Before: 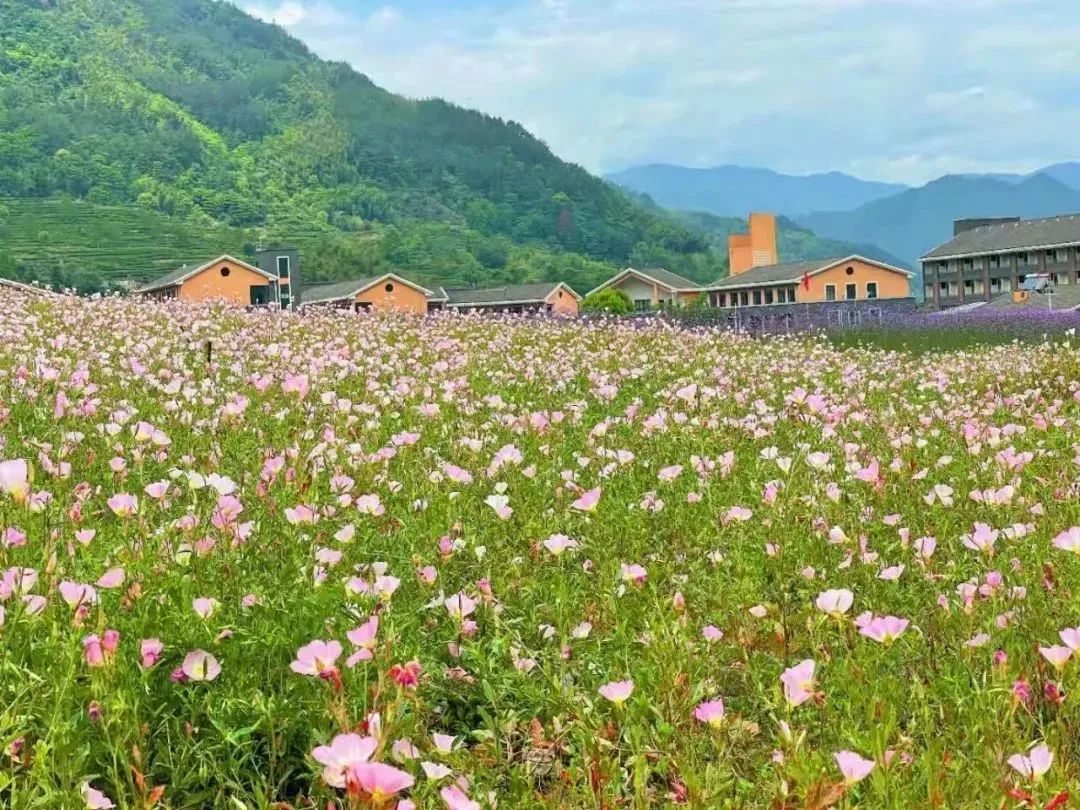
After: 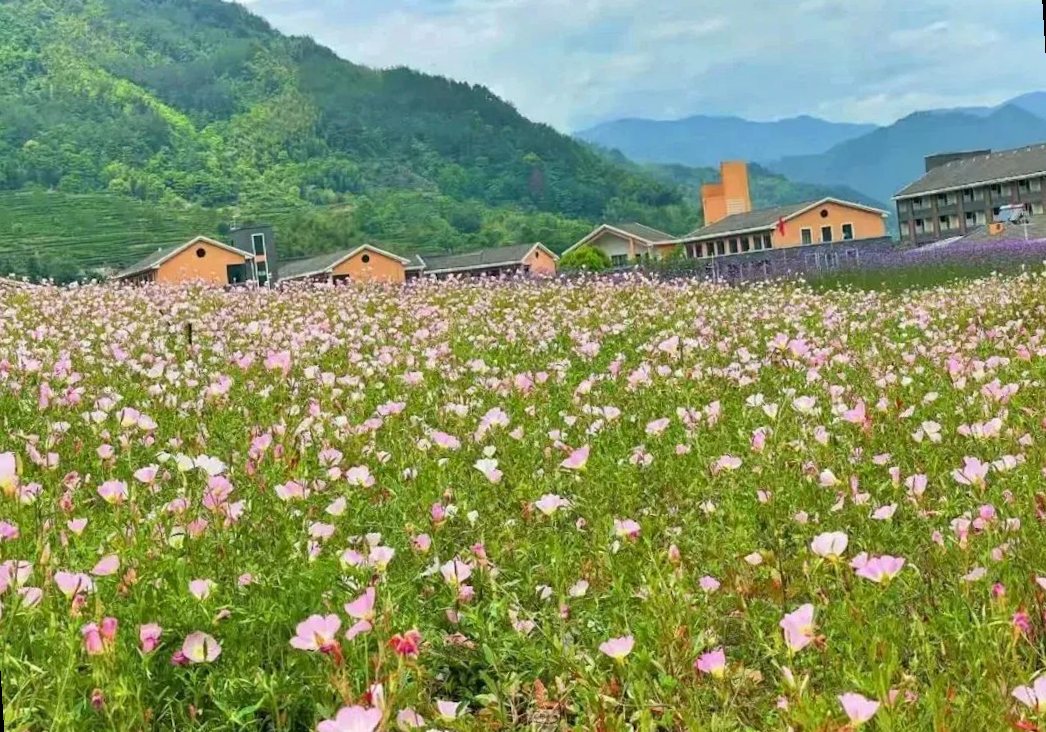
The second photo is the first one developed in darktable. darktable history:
rotate and perspective: rotation -3.52°, crop left 0.036, crop right 0.964, crop top 0.081, crop bottom 0.919
shadows and highlights: soften with gaussian
